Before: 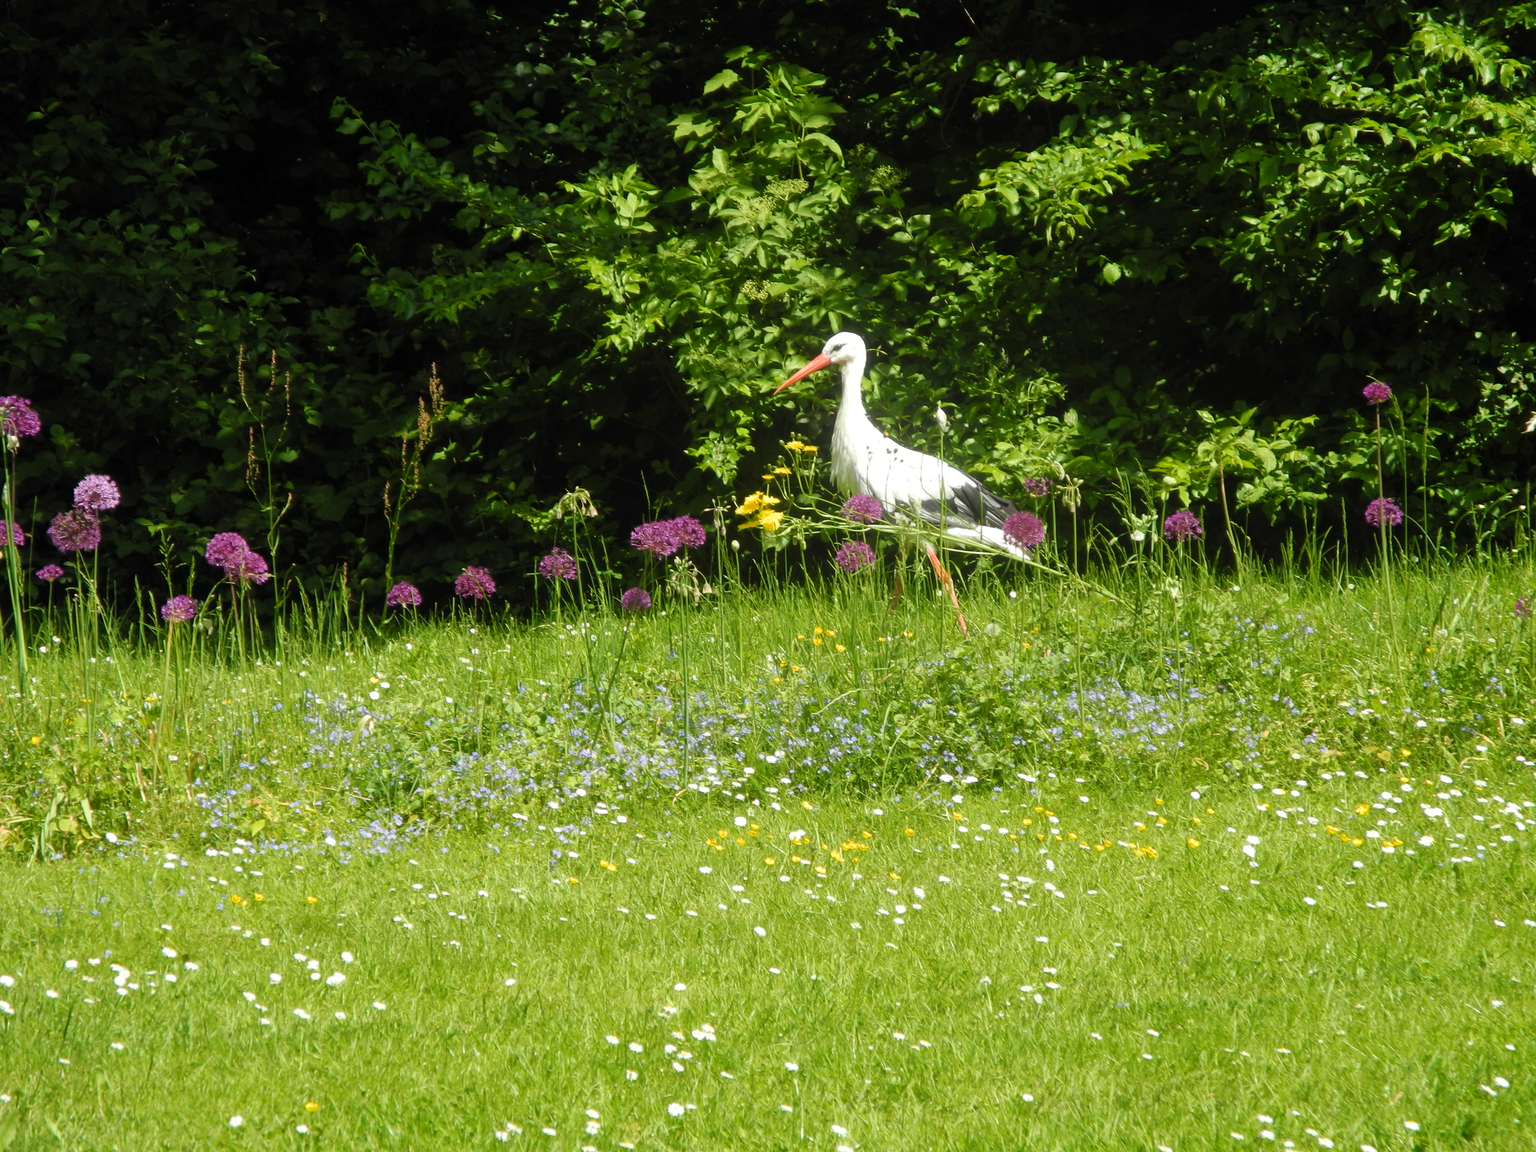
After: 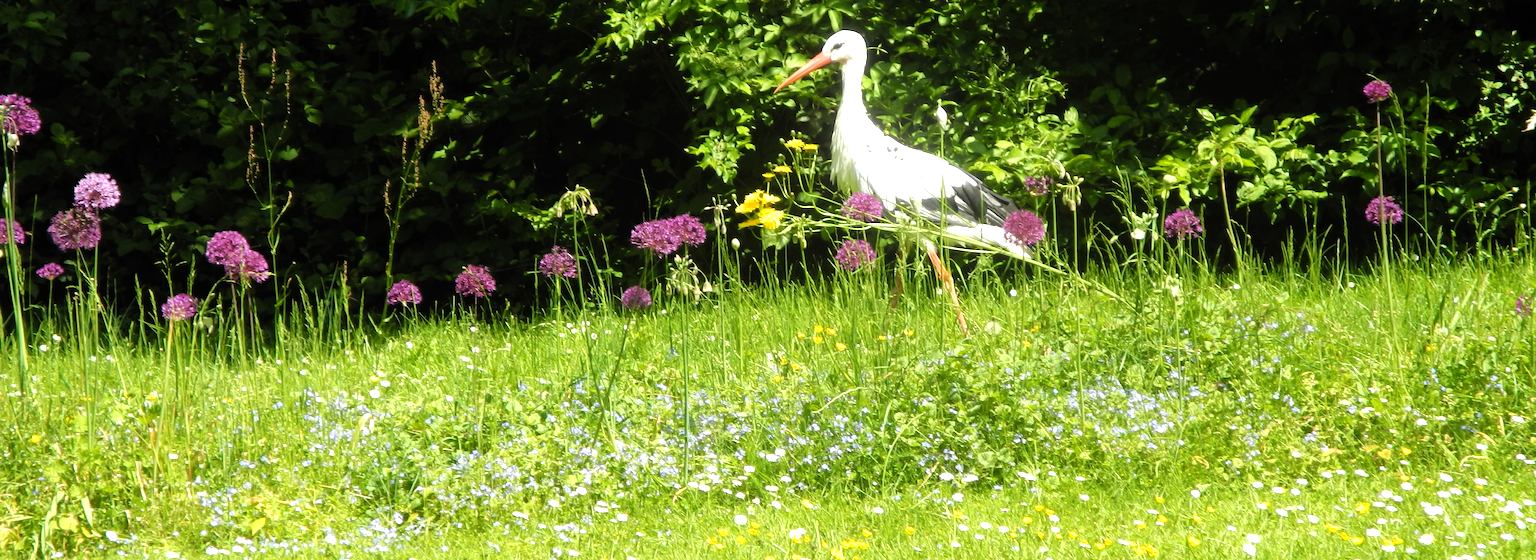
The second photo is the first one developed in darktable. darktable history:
crop and rotate: top 26.221%, bottom 25.11%
tone equalizer: -8 EV -0.787 EV, -7 EV -0.729 EV, -6 EV -0.577 EV, -5 EV -0.397 EV, -3 EV 0.387 EV, -2 EV 0.6 EV, -1 EV 0.676 EV, +0 EV 0.77 EV
